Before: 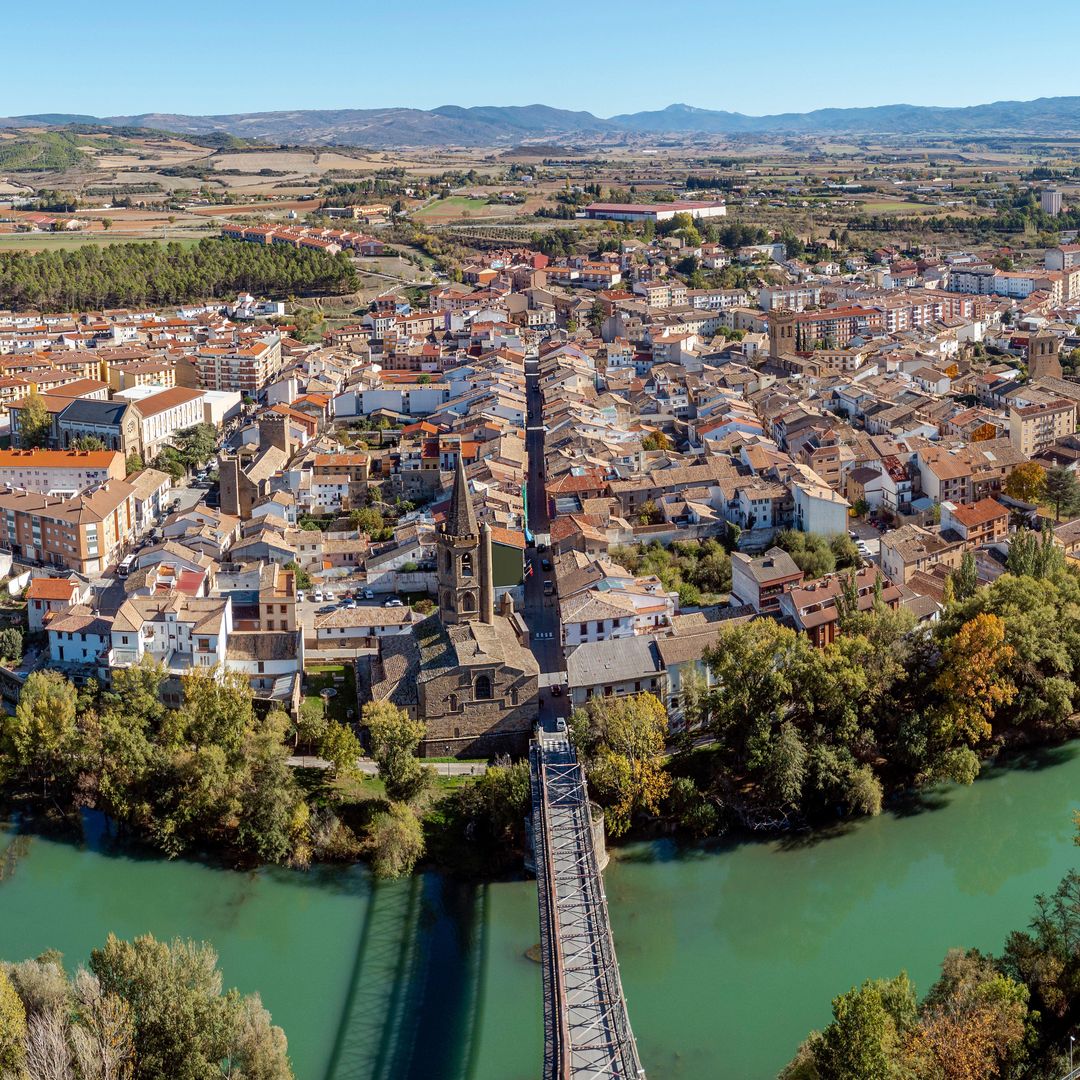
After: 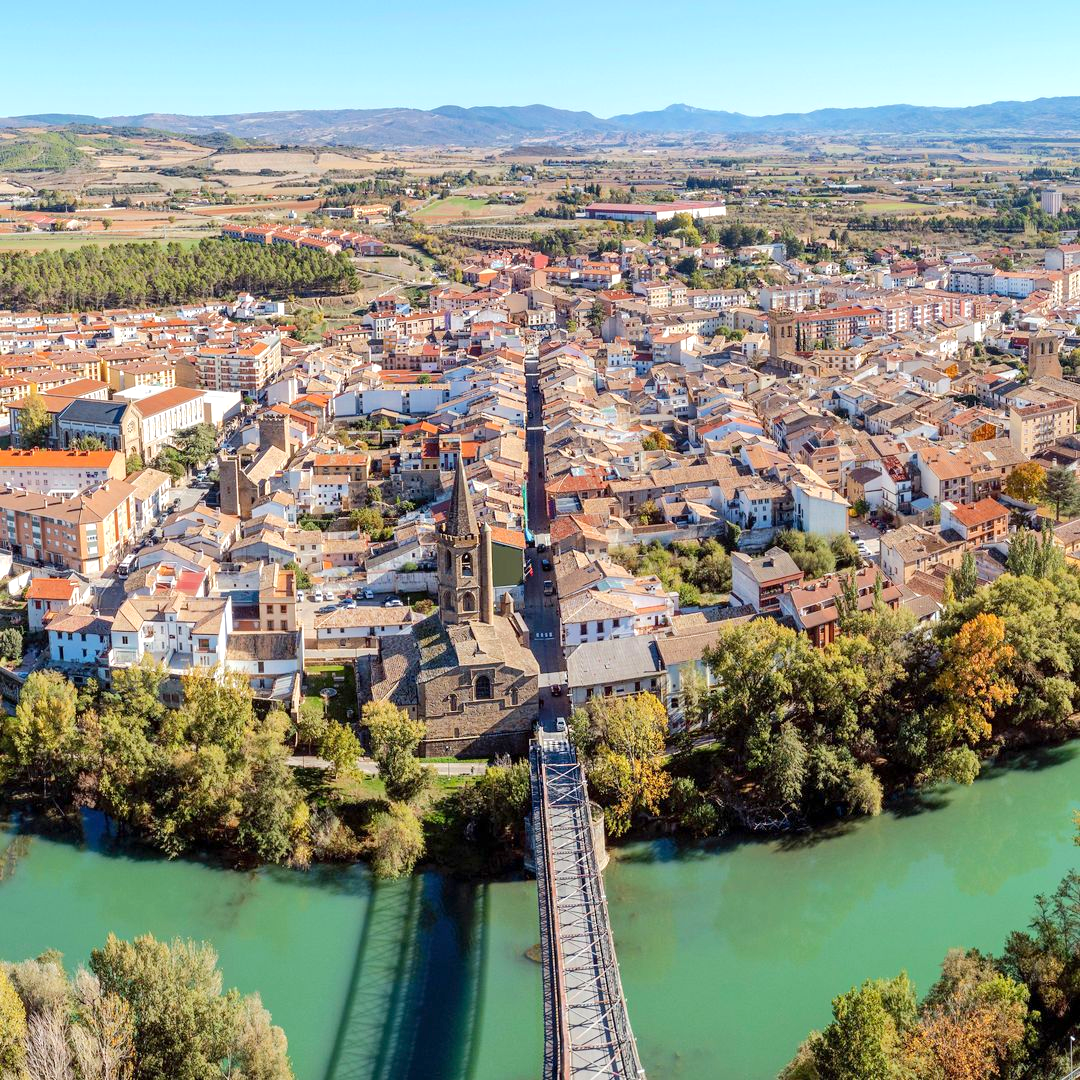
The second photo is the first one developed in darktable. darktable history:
tone equalizer: -8 EV 0.98 EV, -7 EV 1.03 EV, -6 EV 1.03 EV, -5 EV 0.965 EV, -4 EV 1.02 EV, -3 EV 0.76 EV, -2 EV 0.53 EV, -1 EV 0.262 EV, edges refinement/feathering 500, mask exposure compensation -1.57 EV, preserve details no
